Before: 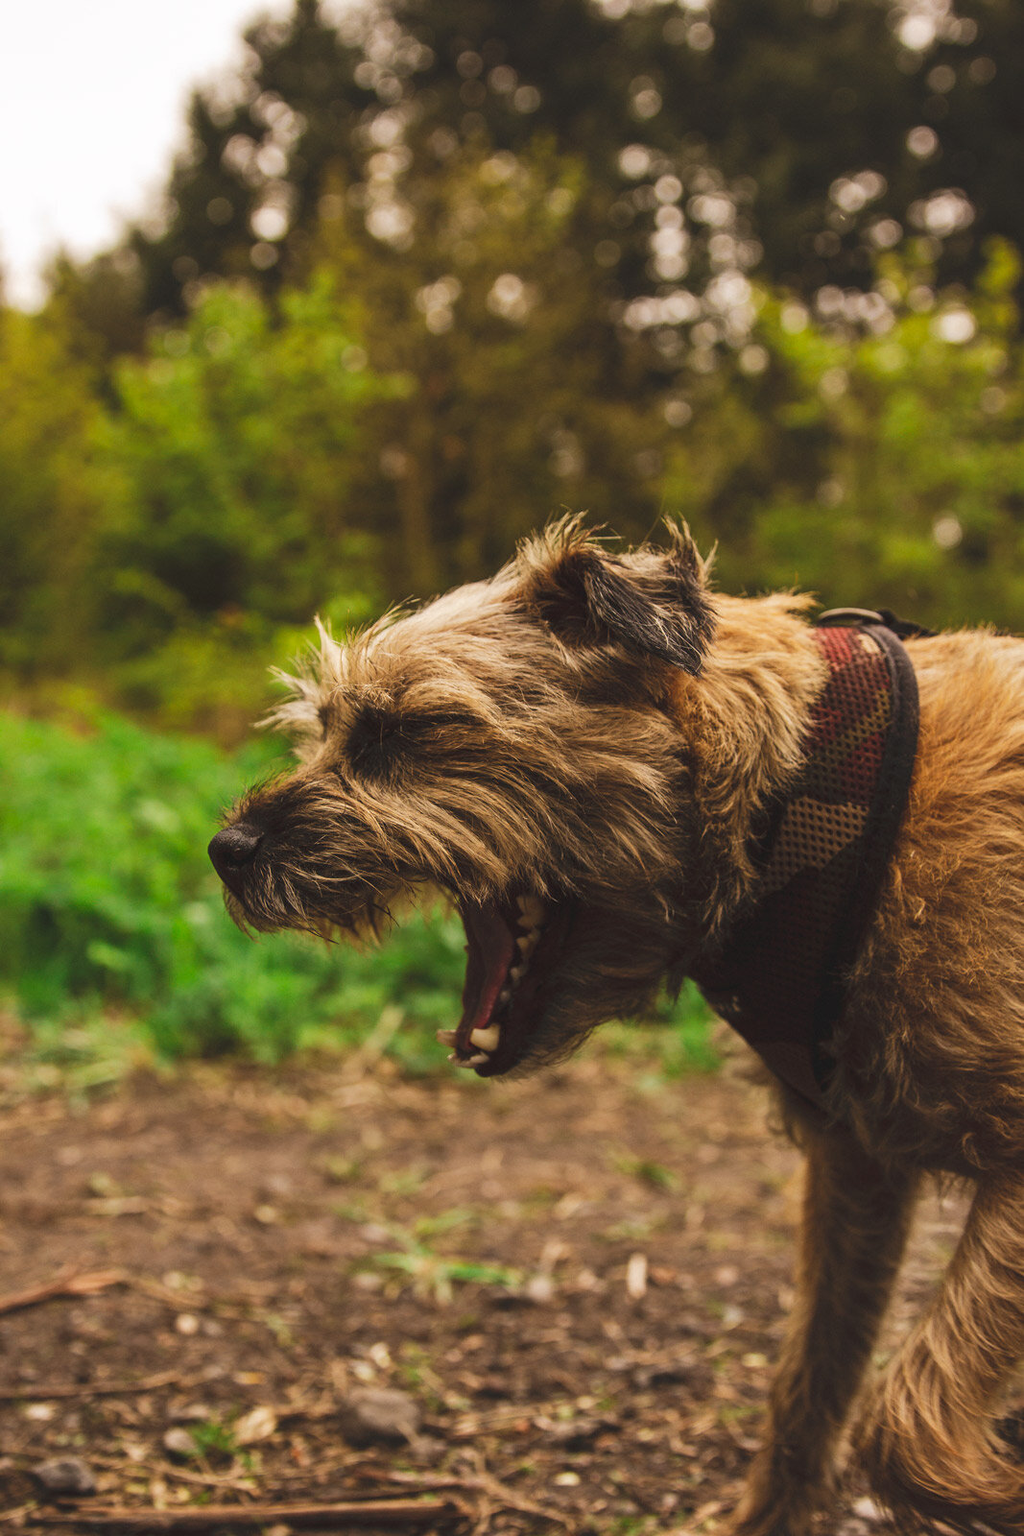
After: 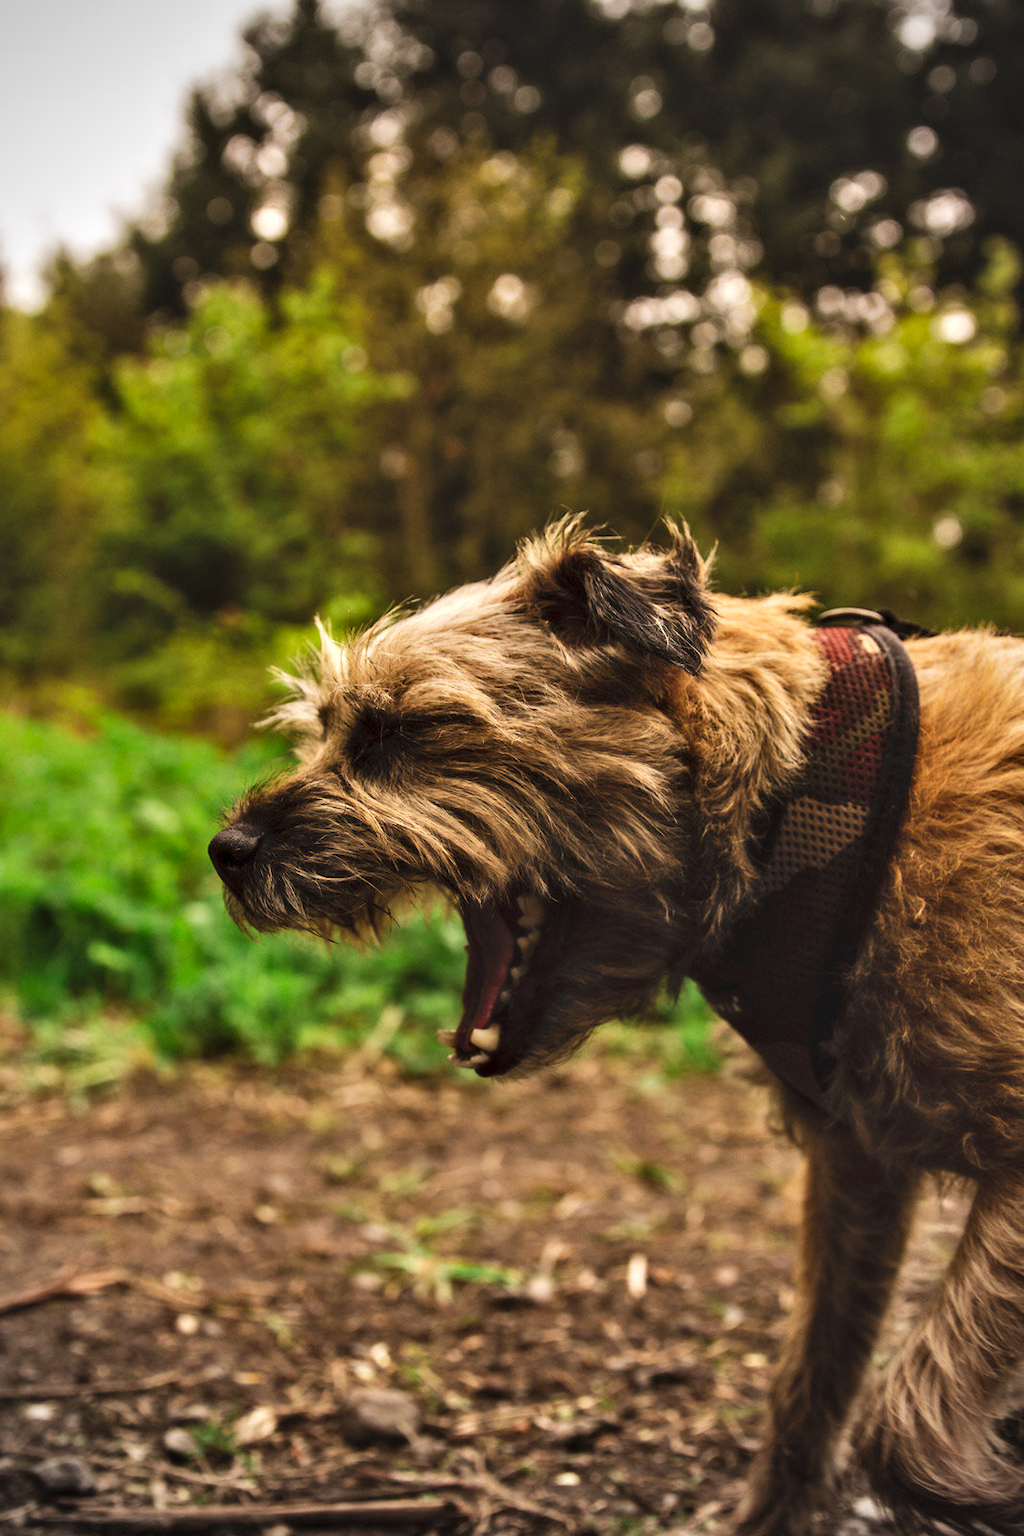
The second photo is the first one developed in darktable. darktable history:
contrast equalizer: y [[0.513, 0.565, 0.608, 0.562, 0.512, 0.5], [0.5 ×6], [0.5, 0.5, 0.5, 0.528, 0.598, 0.658], [0 ×6], [0 ×6]]
contrast brightness saturation: contrast 0.041, saturation 0.065
vignetting: saturation -0.65, unbound false
